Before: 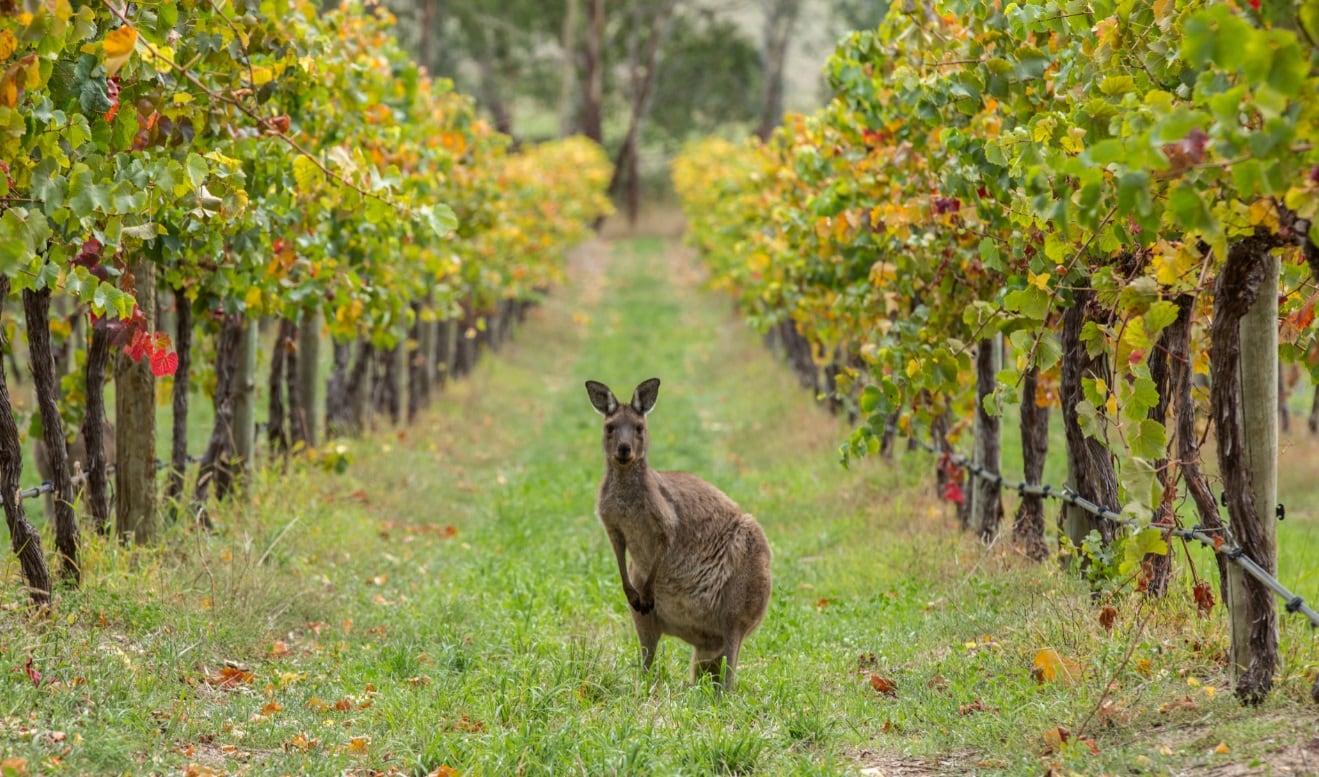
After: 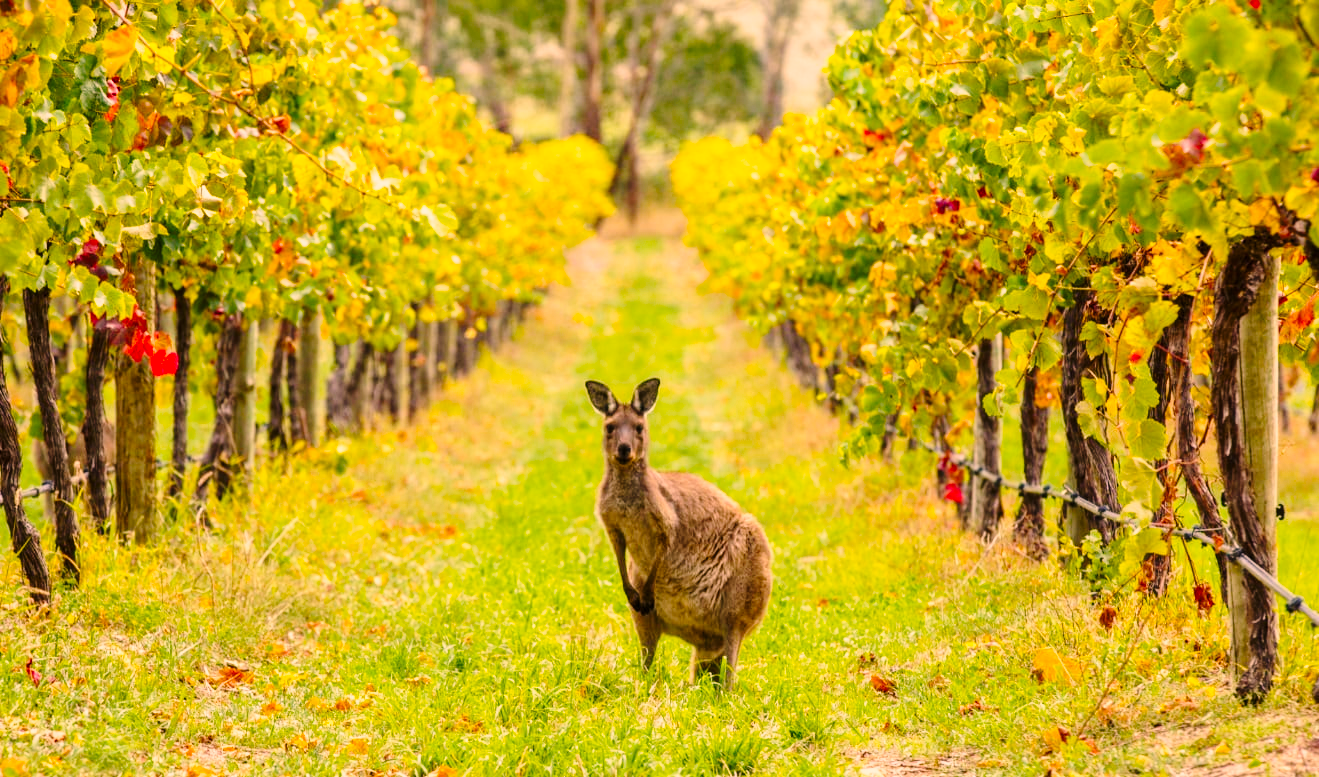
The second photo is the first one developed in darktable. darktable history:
color balance rgb: perceptual saturation grading › global saturation 41.922%, global vibrance 2.095%
color correction: highlights a* 17.91, highlights b* 18.68
base curve: curves: ch0 [(0, 0) (0.028, 0.03) (0.121, 0.232) (0.46, 0.748) (0.859, 0.968) (1, 1)], preserve colors none
